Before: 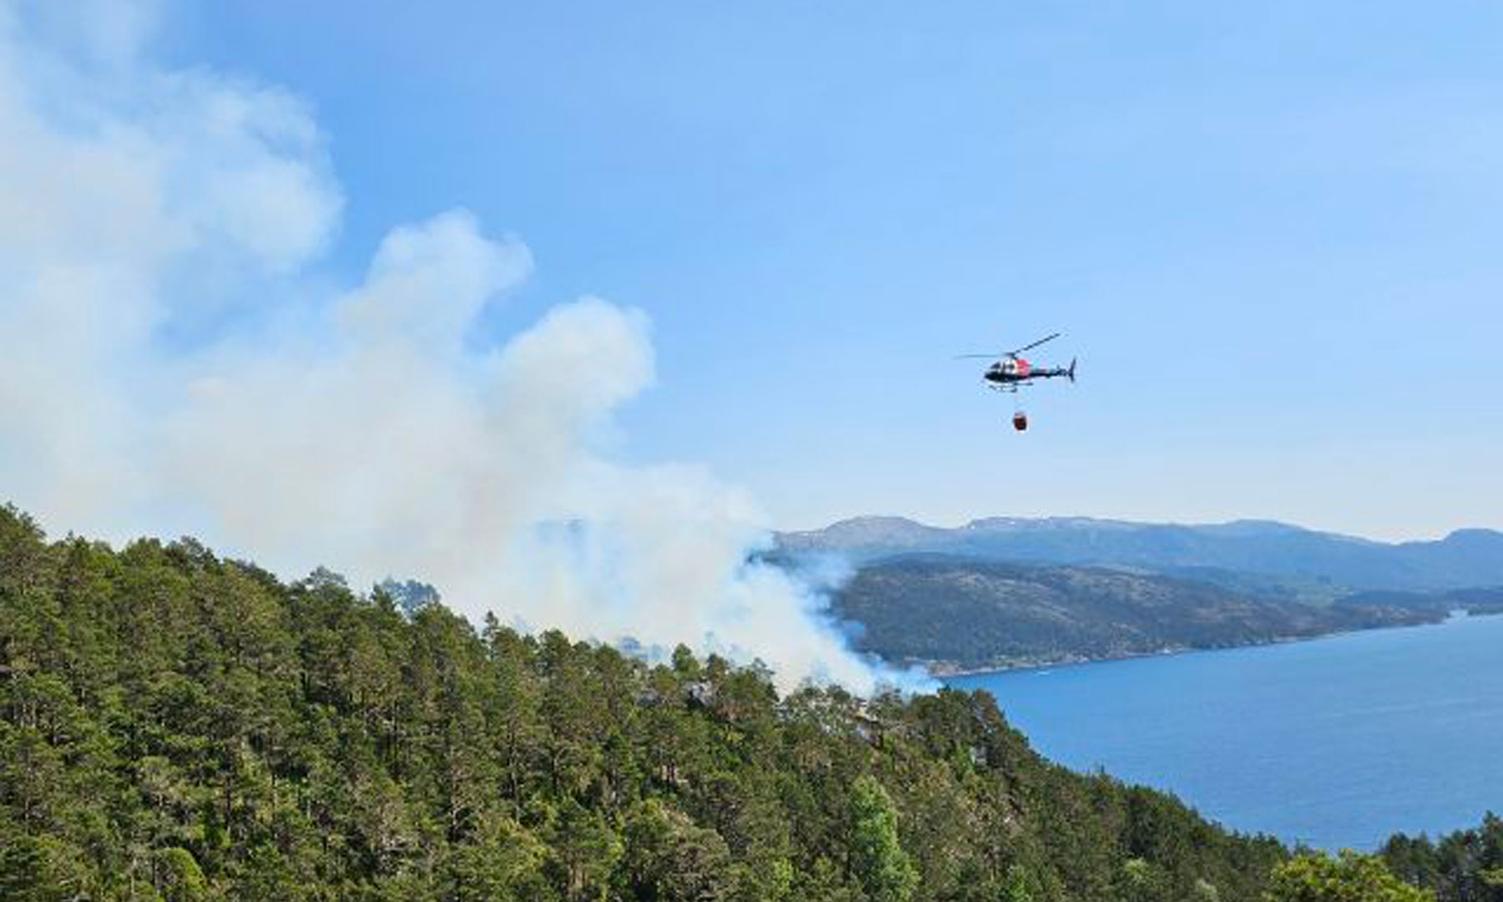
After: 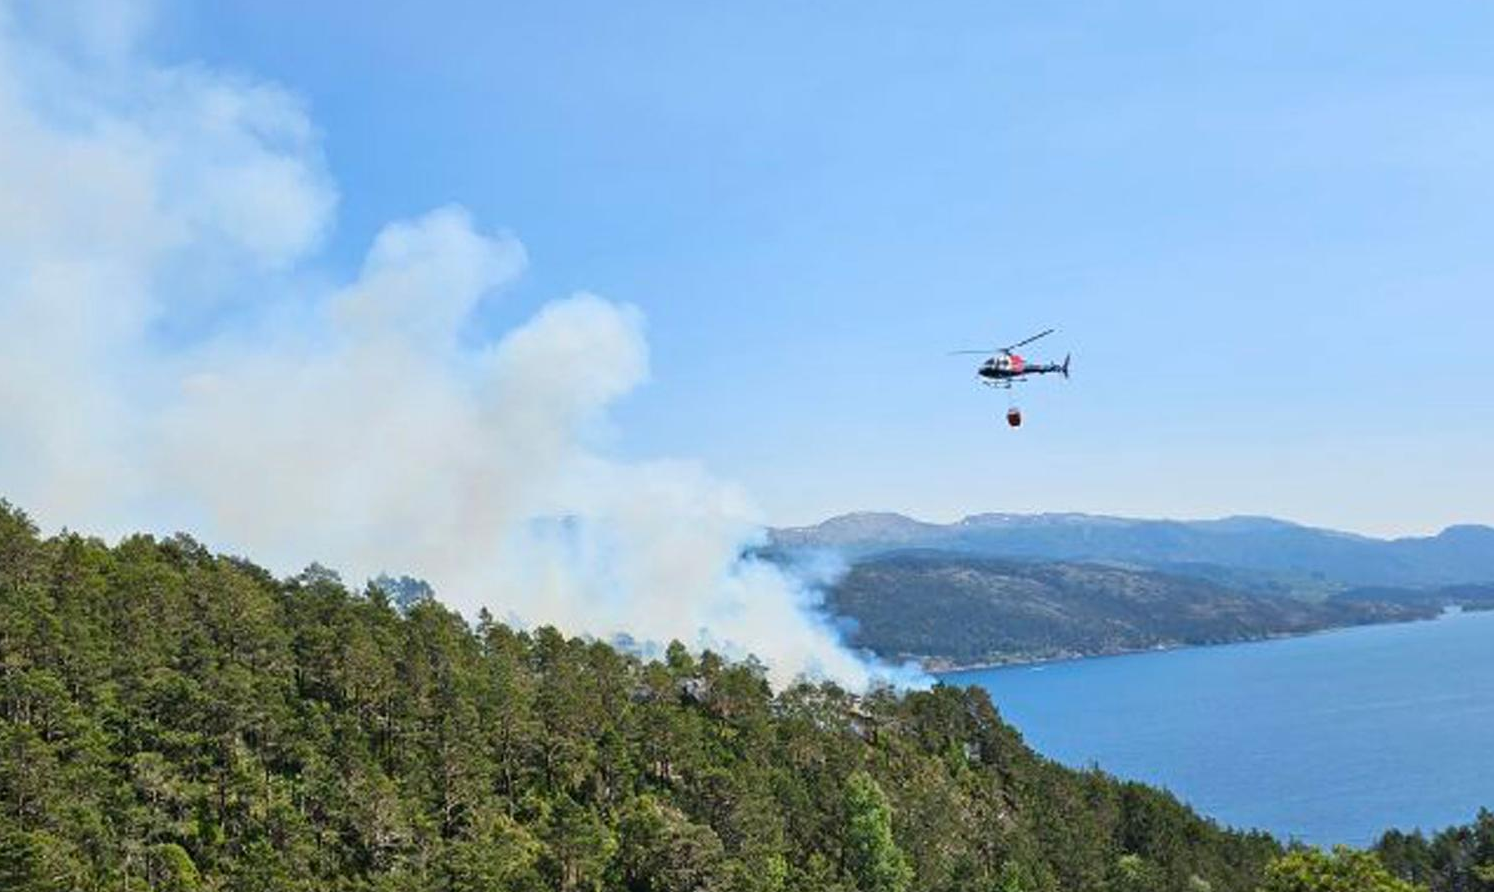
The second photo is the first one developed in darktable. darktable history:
crop: left 0.454%, top 0.476%, right 0.124%, bottom 0.617%
